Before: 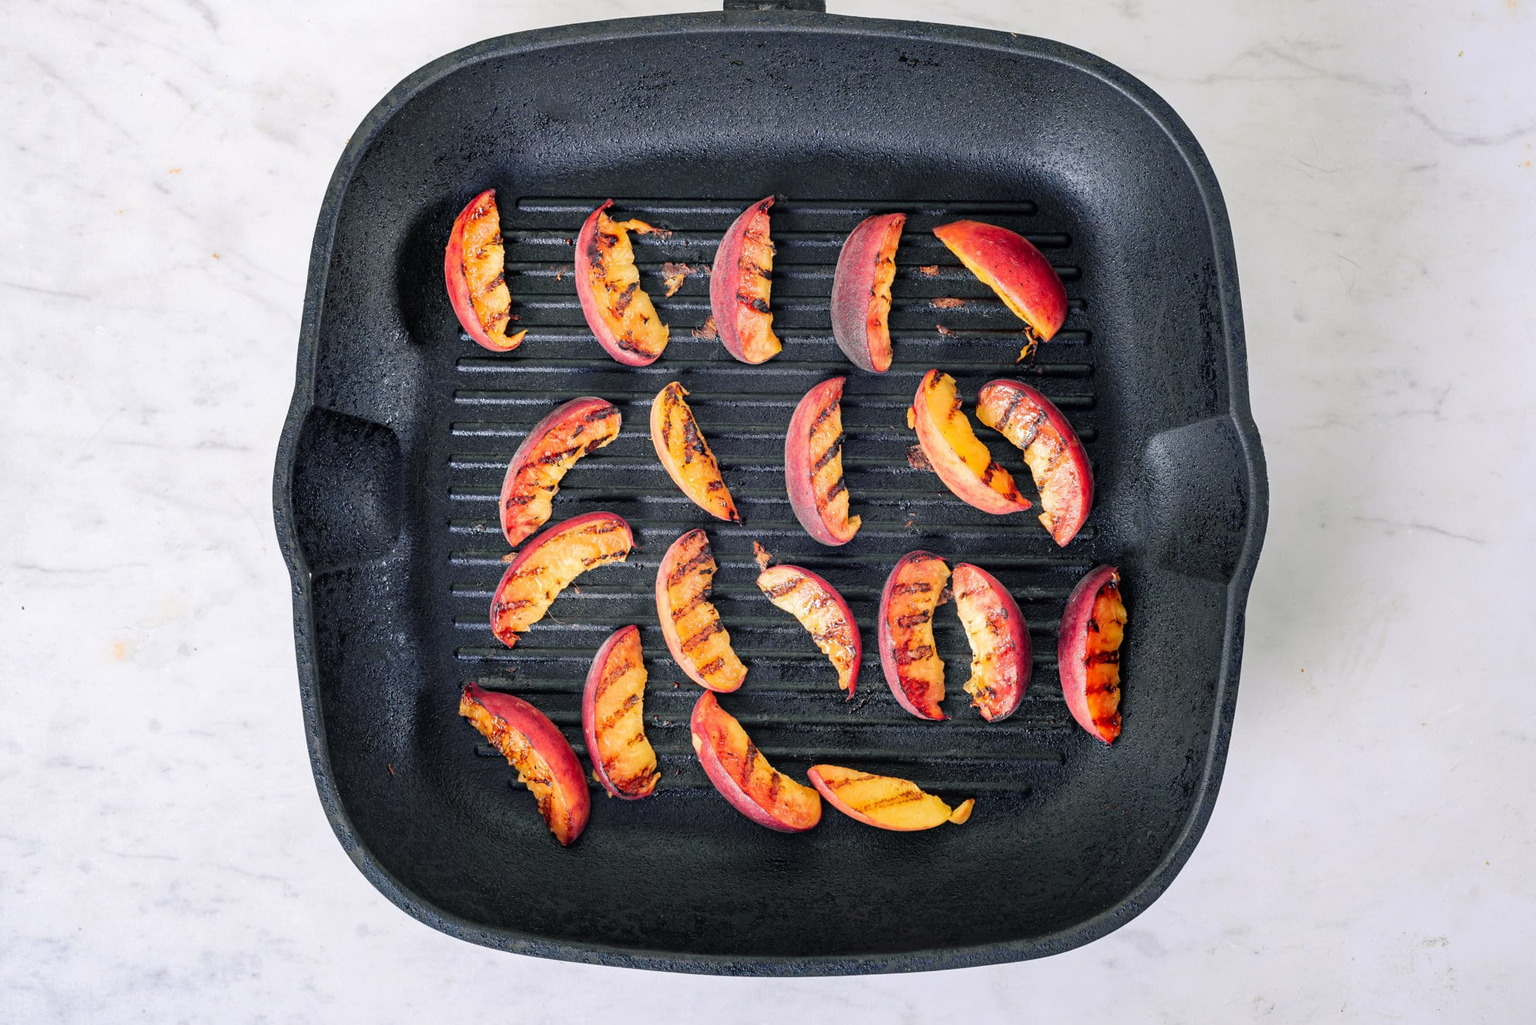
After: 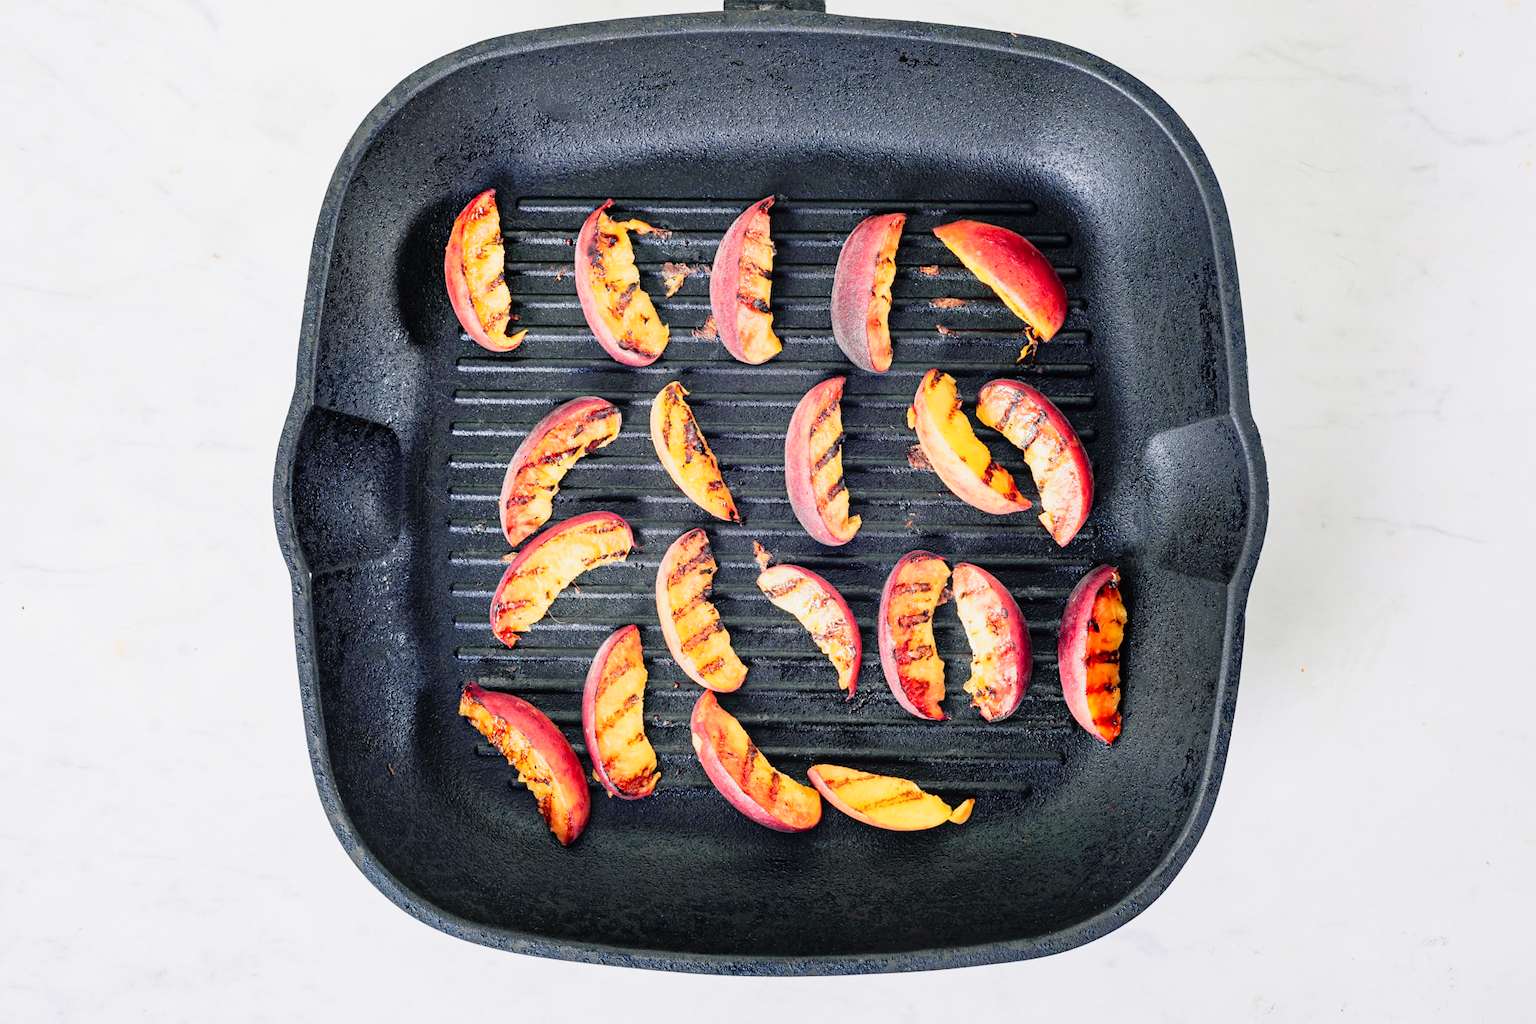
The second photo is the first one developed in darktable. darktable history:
tone curve: curves: ch0 [(0, 0.005) (0.103, 0.097) (0.18, 0.22) (0.378, 0.482) (0.504, 0.631) (0.663, 0.801) (0.834, 0.914) (1, 0.971)]; ch1 [(0, 0) (0.172, 0.123) (0.324, 0.253) (0.396, 0.388) (0.478, 0.461) (0.499, 0.498) (0.545, 0.587) (0.604, 0.692) (0.704, 0.818) (1, 1)]; ch2 [(0, 0) (0.411, 0.424) (0.496, 0.5) (0.521, 0.537) (0.555, 0.585) (0.628, 0.703) (1, 1)], preserve colors none
